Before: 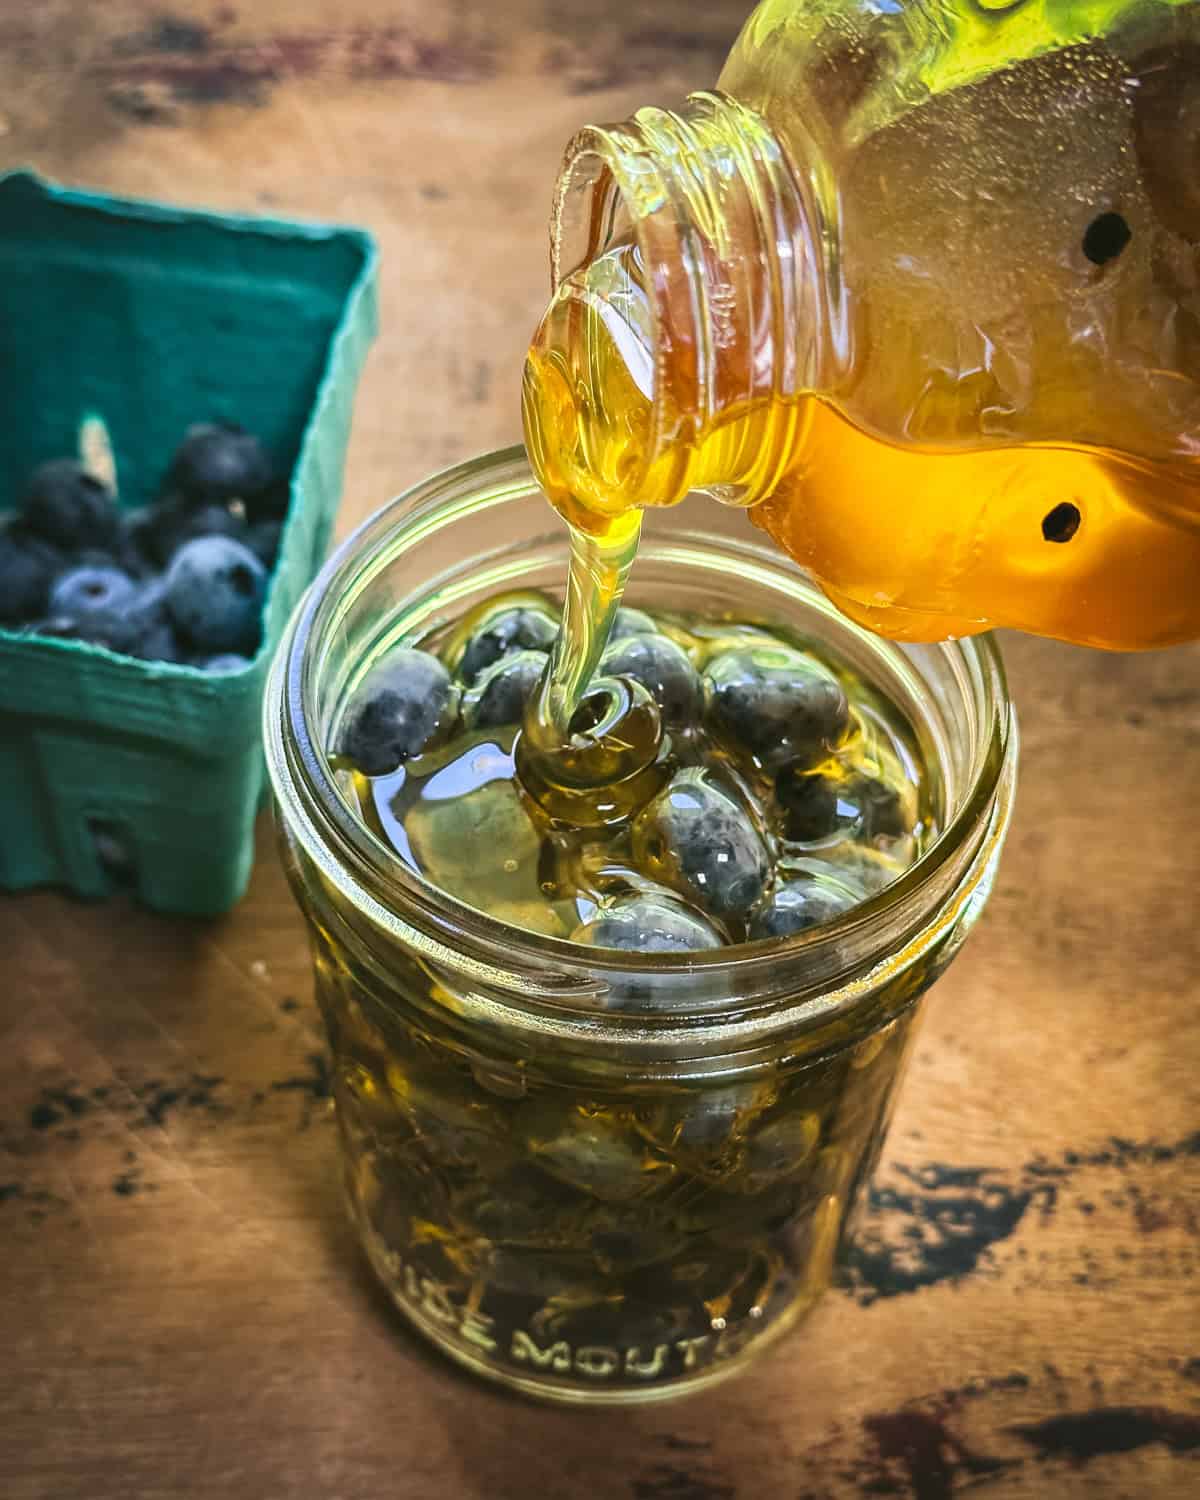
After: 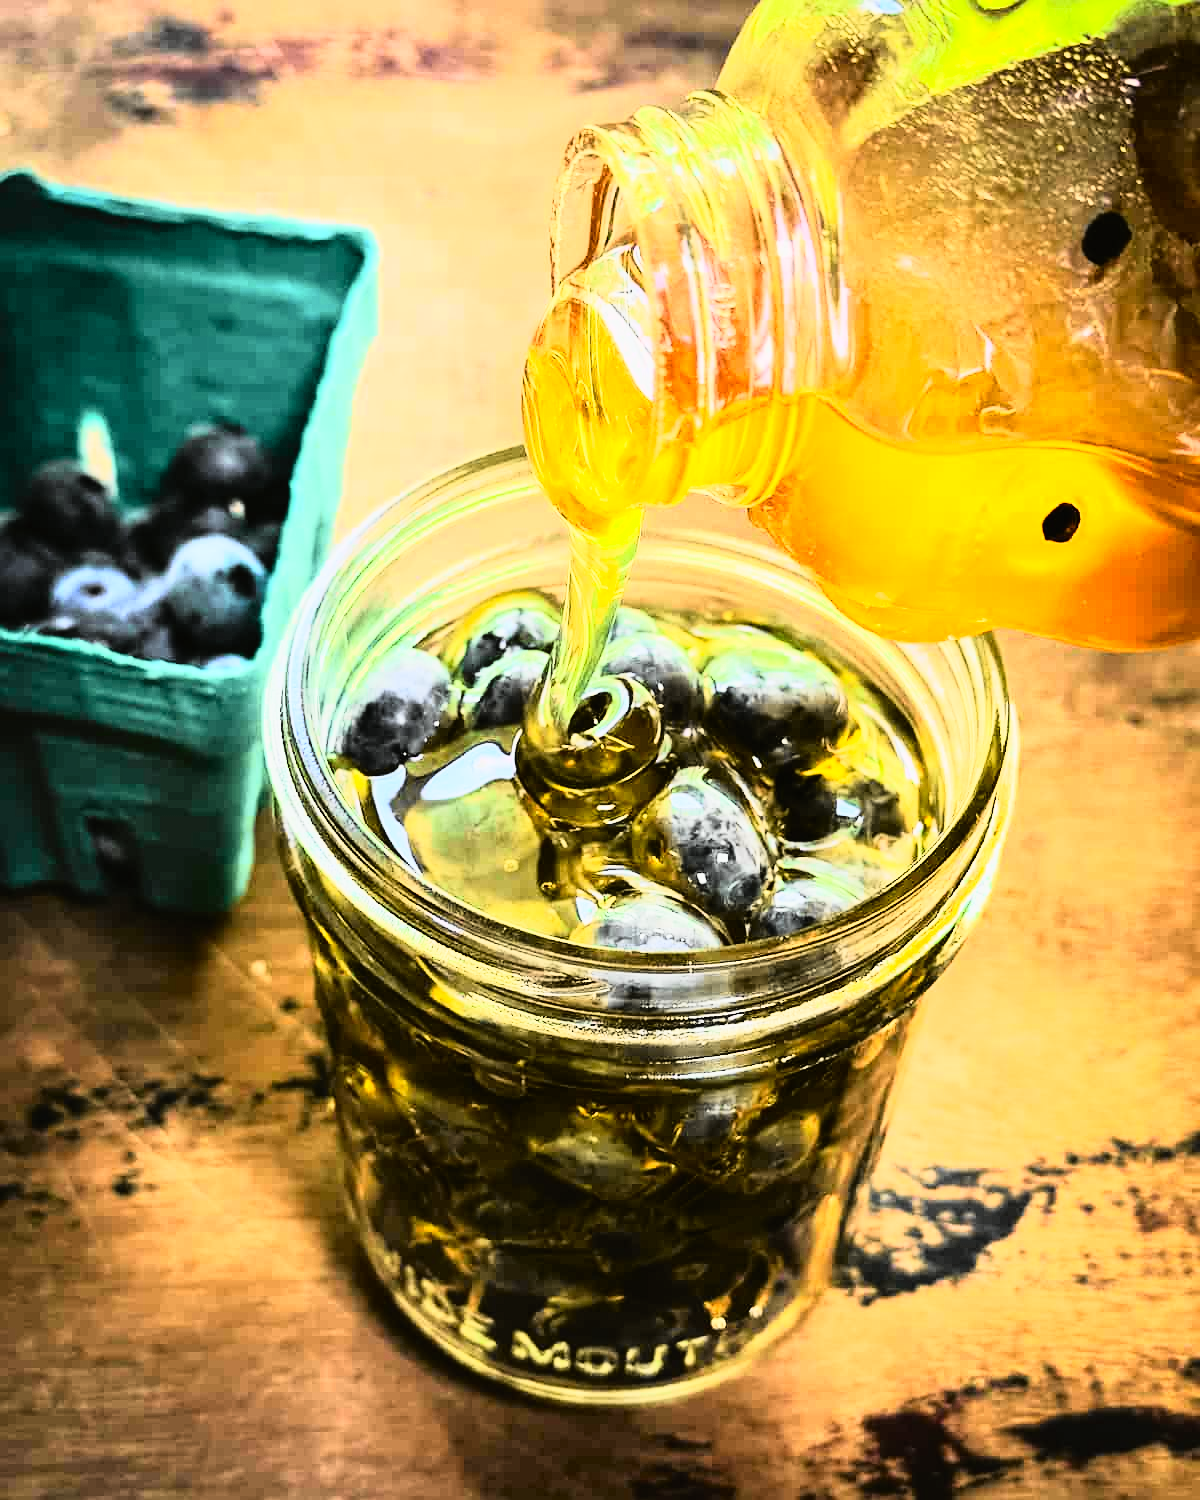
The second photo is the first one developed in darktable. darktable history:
tone curve: curves: ch0 [(0, 0.008) (0.107, 0.083) (0.283, 0.287) (0.461, 0.498) (0.64, 0.691) (0.822, 0.869) (0.998, 0.978)]; ch1 [(0, 0) (0.323, 0.339) (0.438, 0.422) (0.473, 0.487) (0.502, 0.502) (0.527, 0.53) (0.561, 0.583) (0.608, 0.629) (0.669, 0.704) (0.859, 0.899) (1, 1)]; ch2 [(0, 0) (0.33, 0.347) (0.421, 0.456) (0.473, 0.498) (0.502, 0.504) (0.522, 0.524) (0.549, 0.567) (0.585, 0.627) (0.676, 0.724) (1, 1)], color space Lab, independent channels, preserve colors none
sharpen: radius 1.272, amount 0.305, threshold 0
rgb curve: curves: ch0 [(0, 0) (0.21, 0.15) (0.24, 0.21) (0.5, 0.75) (0.75, 0.96) (0.89, 0.99) (1, 1)]; ch1 [(0, 0.02) (0.21, 0.13) (0.25, 0.2) (0.5, 0.67) (0.75, 0.9) (0.89, 0.97) (1, 1)]; ch2 [(0, 0.02) (0.21, 0.13) (0.25, 0.2) (0.5, 0.67) (0.75, 0.9) (0.89, 0.97) (1, 1)], compensate middle gray true
